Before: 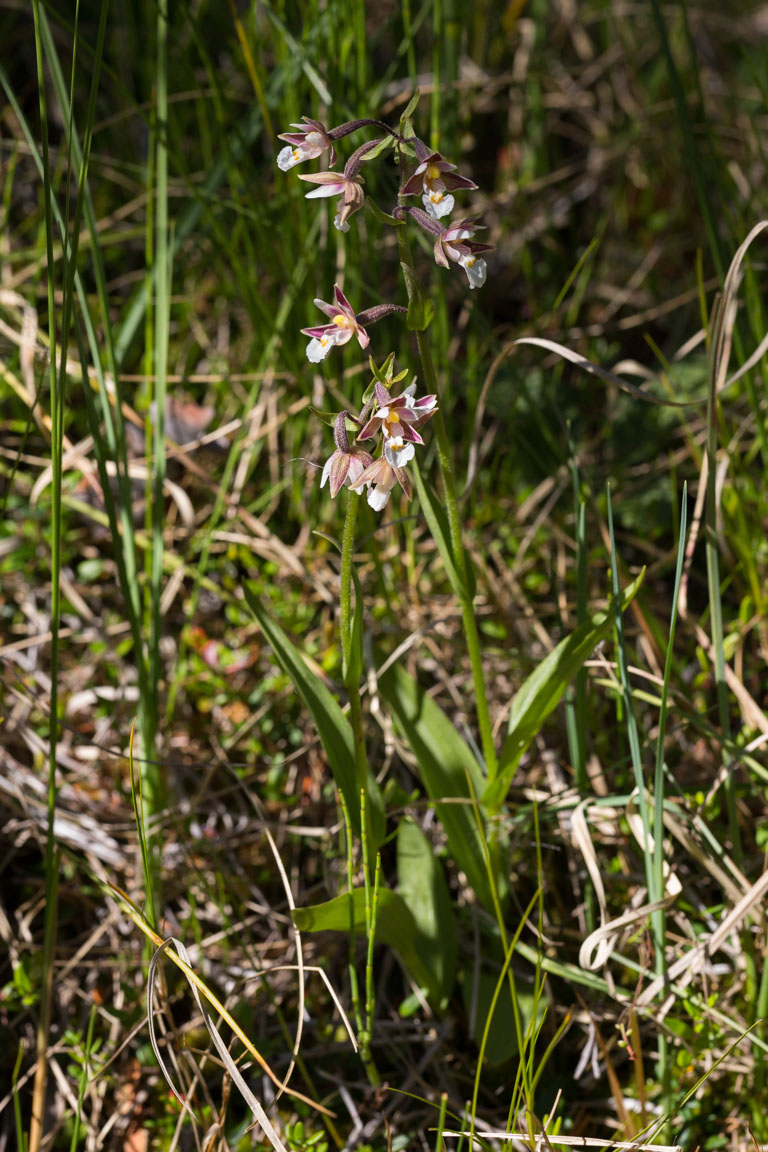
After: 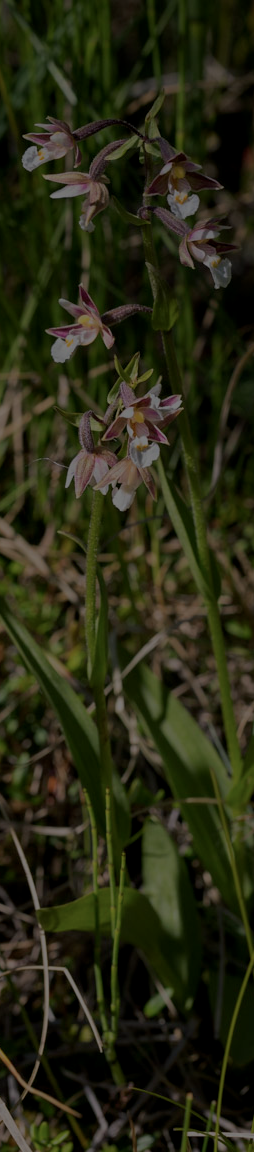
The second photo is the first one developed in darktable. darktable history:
color balance rgb: shadows lift › chroma 2.033%, shadows lift › hue 217.81°, global offset › luminance -0.512%, perceptual saturation grading › global saturation 4.876%, perceptual brilliance grading › global brilliance -48.121%
crop: left 33.237%, right 33.655%
